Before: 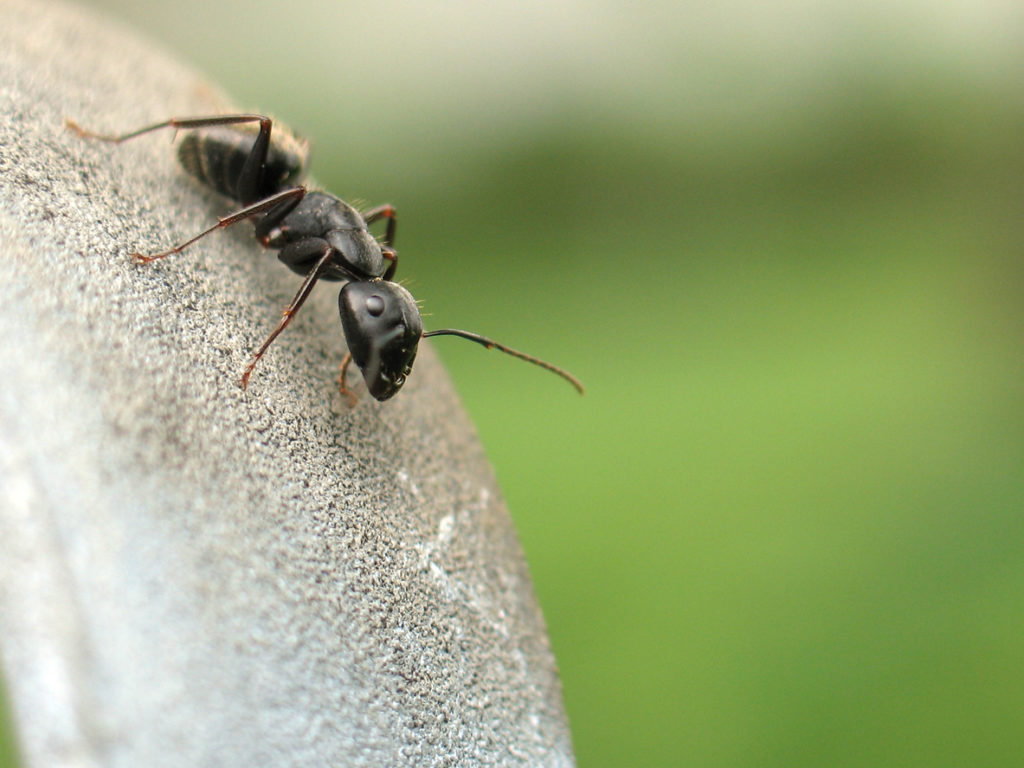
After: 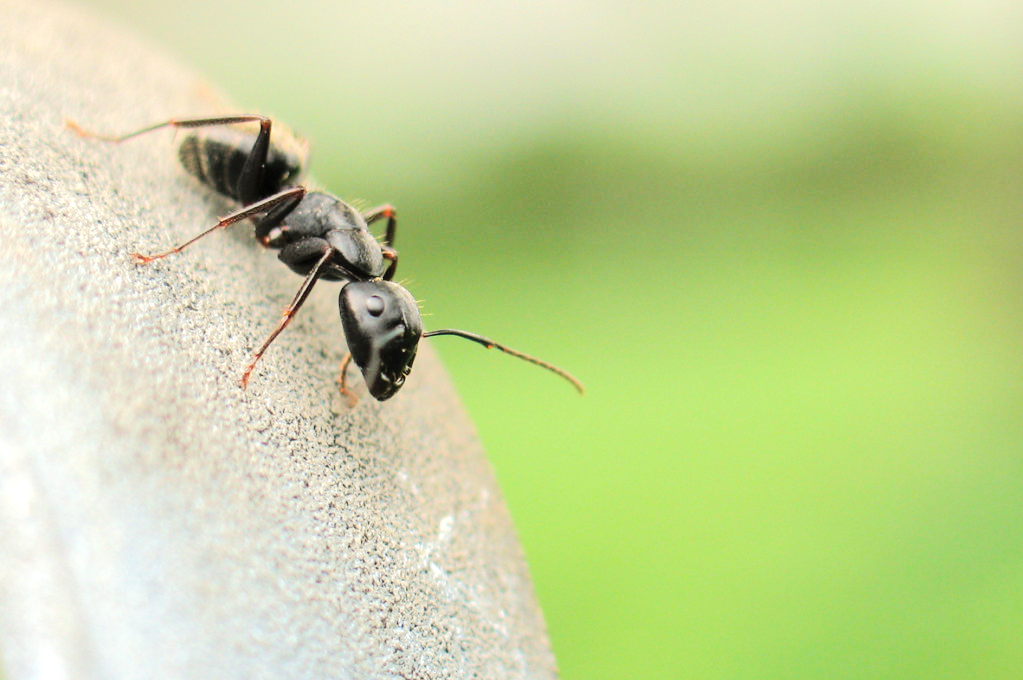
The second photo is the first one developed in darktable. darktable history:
crop and rotate: top 0%, bottom 11.395%
tone equalizer: -7 EV 0.16 EV, -6 EV 0.634 EV, -5 EV 1.18 EV, -4 EV 1.29 EV, -3 EV 1.17 EV, -2 EV 0.6 EV, -1 EV 0.155 EV, edges refinement/feathering 500, mask exposure compensation -1.57 EV, preserve details no
